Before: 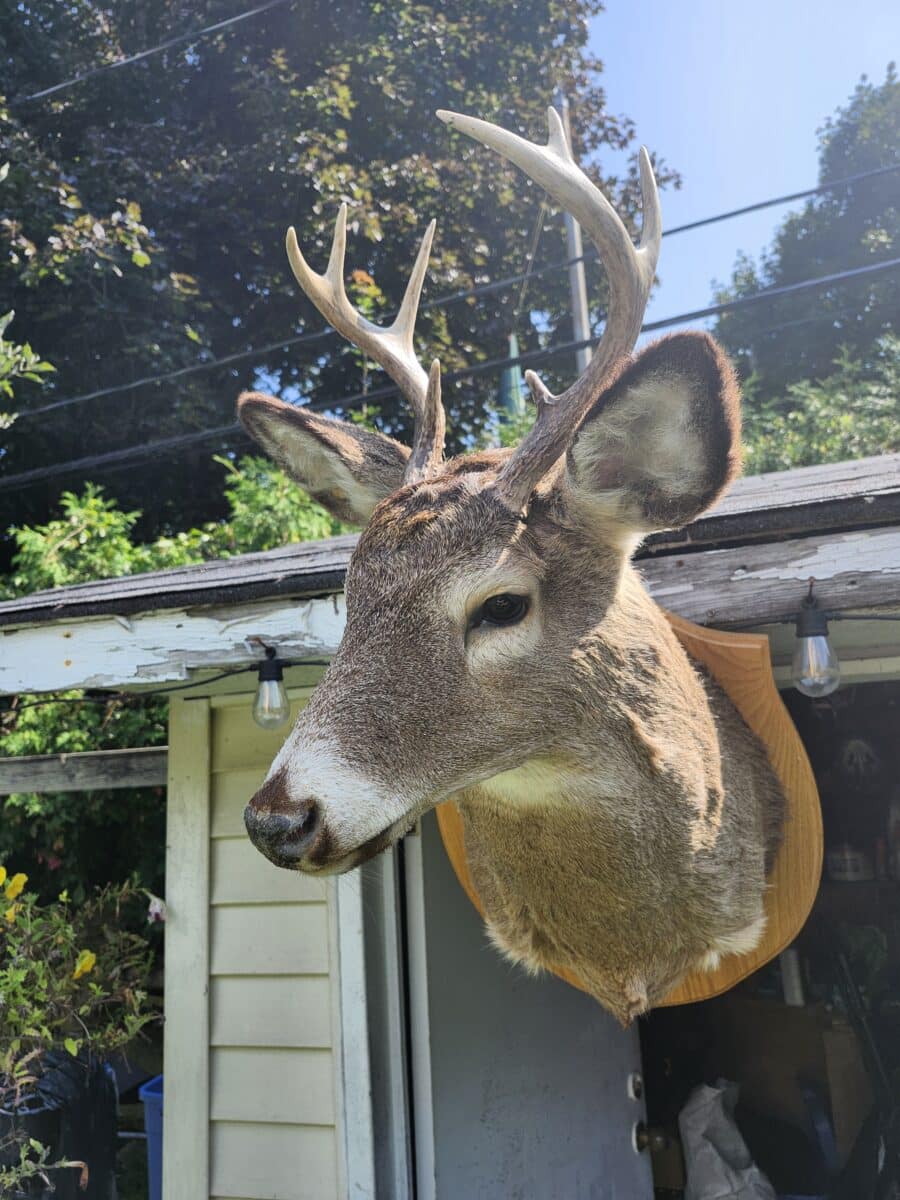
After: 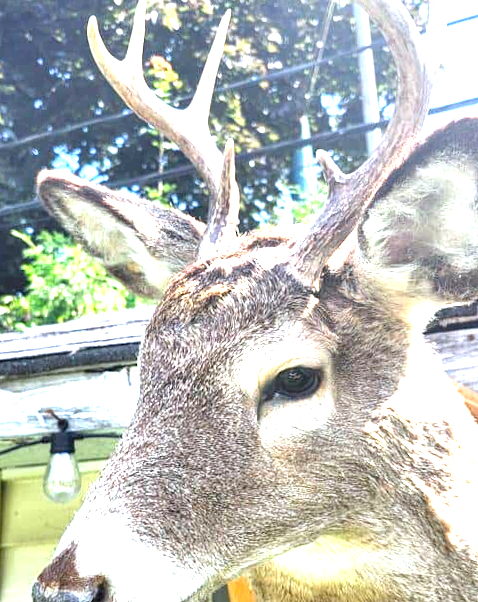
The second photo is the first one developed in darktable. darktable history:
rotate and perspective: rotation 0.215°, lens shift (vertical) -0.139, crop left 0.069, crop right 0.939, crop top 0.002, crop bottom 0.996
white balance: red 0.967, blue 1.049
exposure: black level correction 0.001, exposure 1.84 EV, compensate highlight preservation false
crop: left 20.932%, top 15.471%, right 21.848%, bottom 34.081%
local contrast: highlights 25%, shadows 75%, midtone range 0.75
